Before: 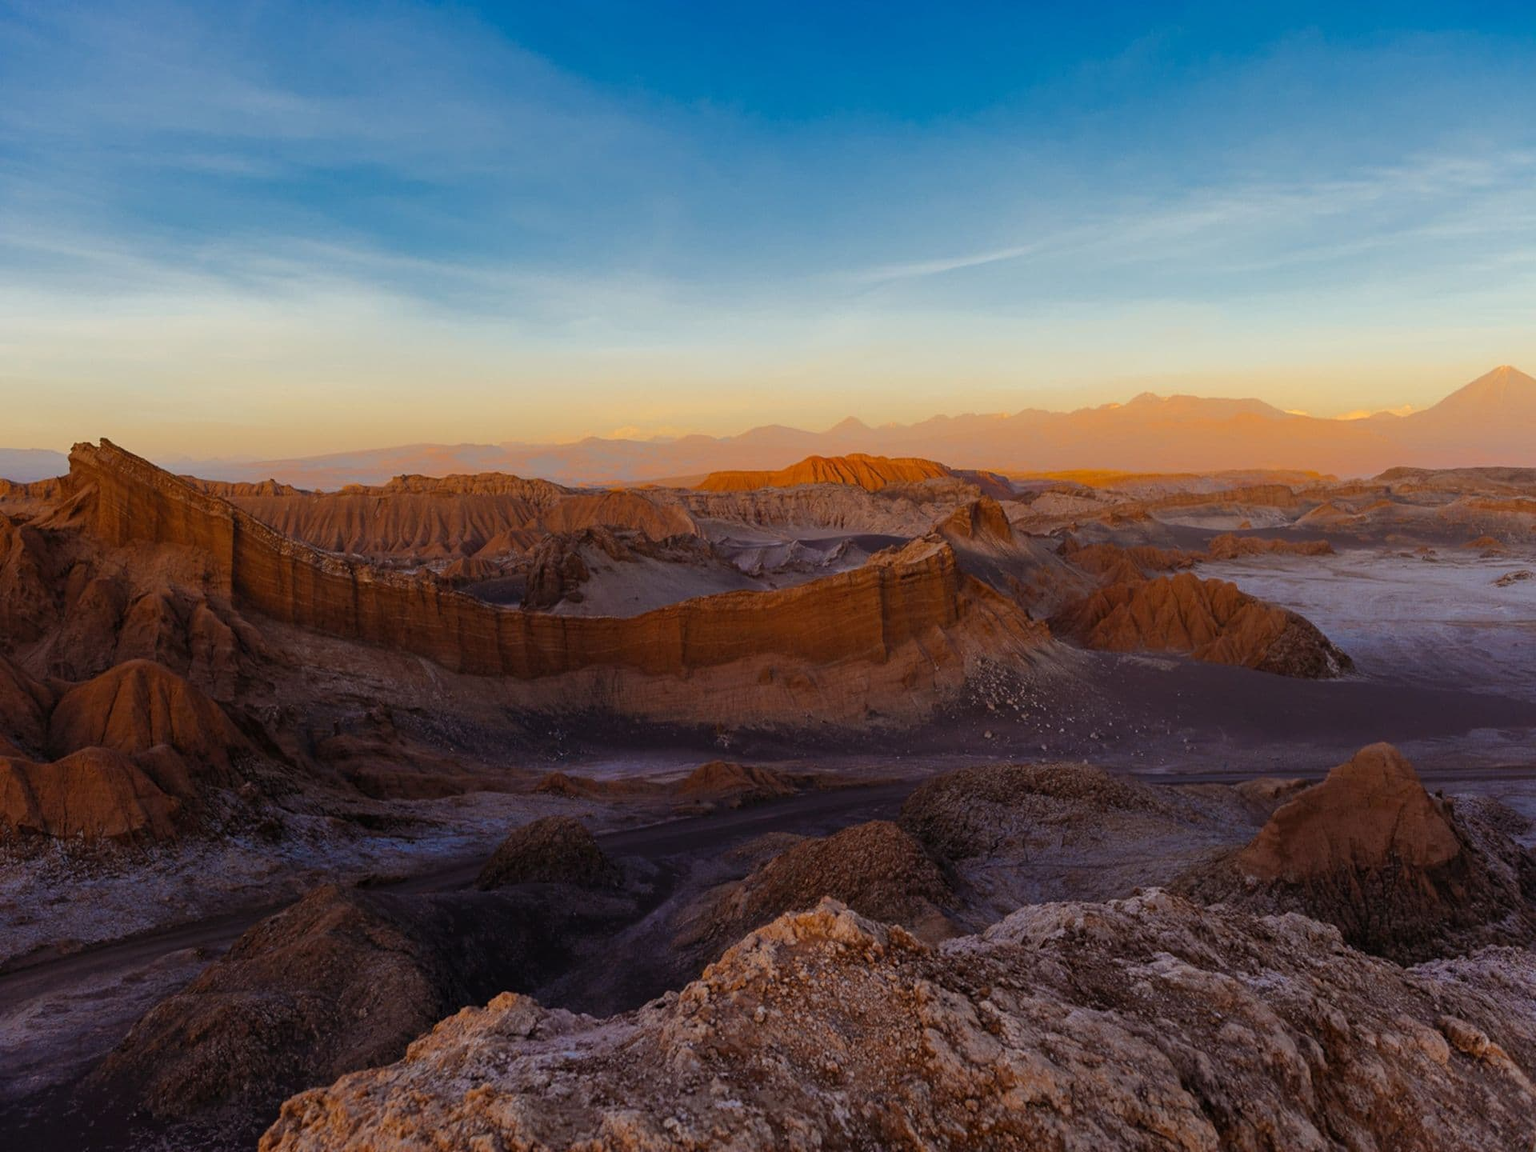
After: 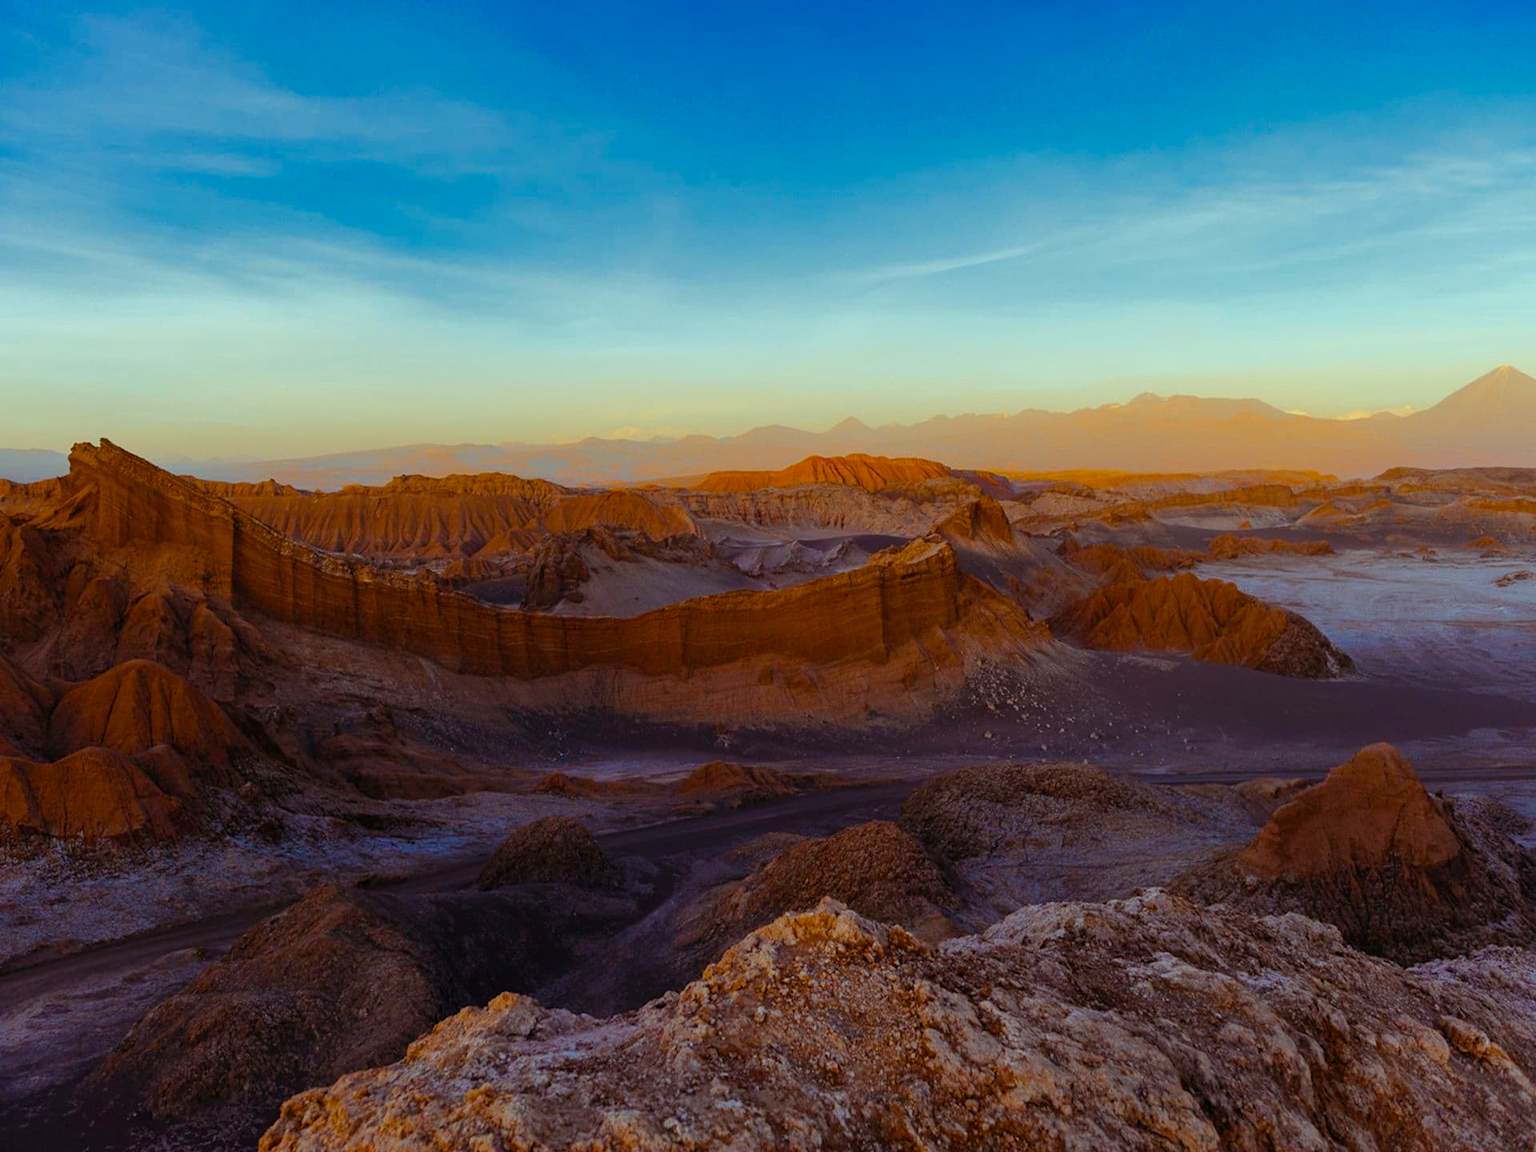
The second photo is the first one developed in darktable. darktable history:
color balance rgb: shadows lift › hue 86.22°, highlights gain › chroma 4.053%, highlights gain › hue 201.49°, perceptual saturation grading › global saturation 0.097%, perceptual saturation grading › highlights -17.795%, perceptual saturation grading › mid-tones 33.186%, perceptual saturation grading › shadows 50.333%
